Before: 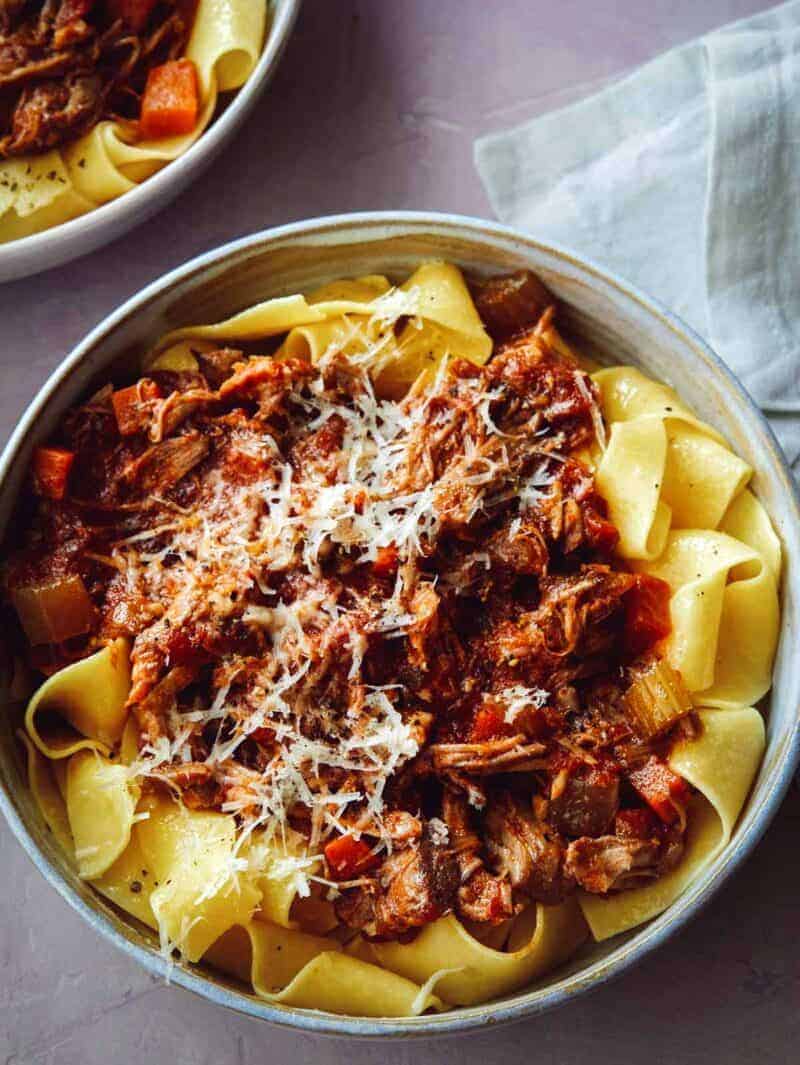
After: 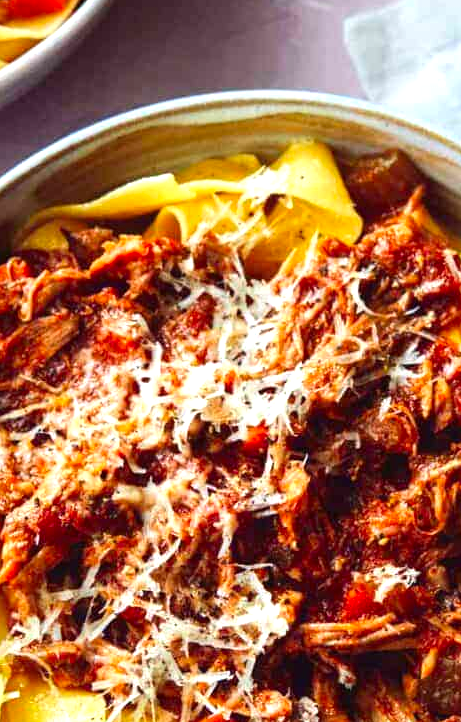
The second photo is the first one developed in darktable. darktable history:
crop: left 16.257%, top 11.432%, right 26.094%, bottom 20.688%
contrast brightness saturation: saturation 0.179
exposure: exposure 0.553 EV, compensate highlight preservation false
